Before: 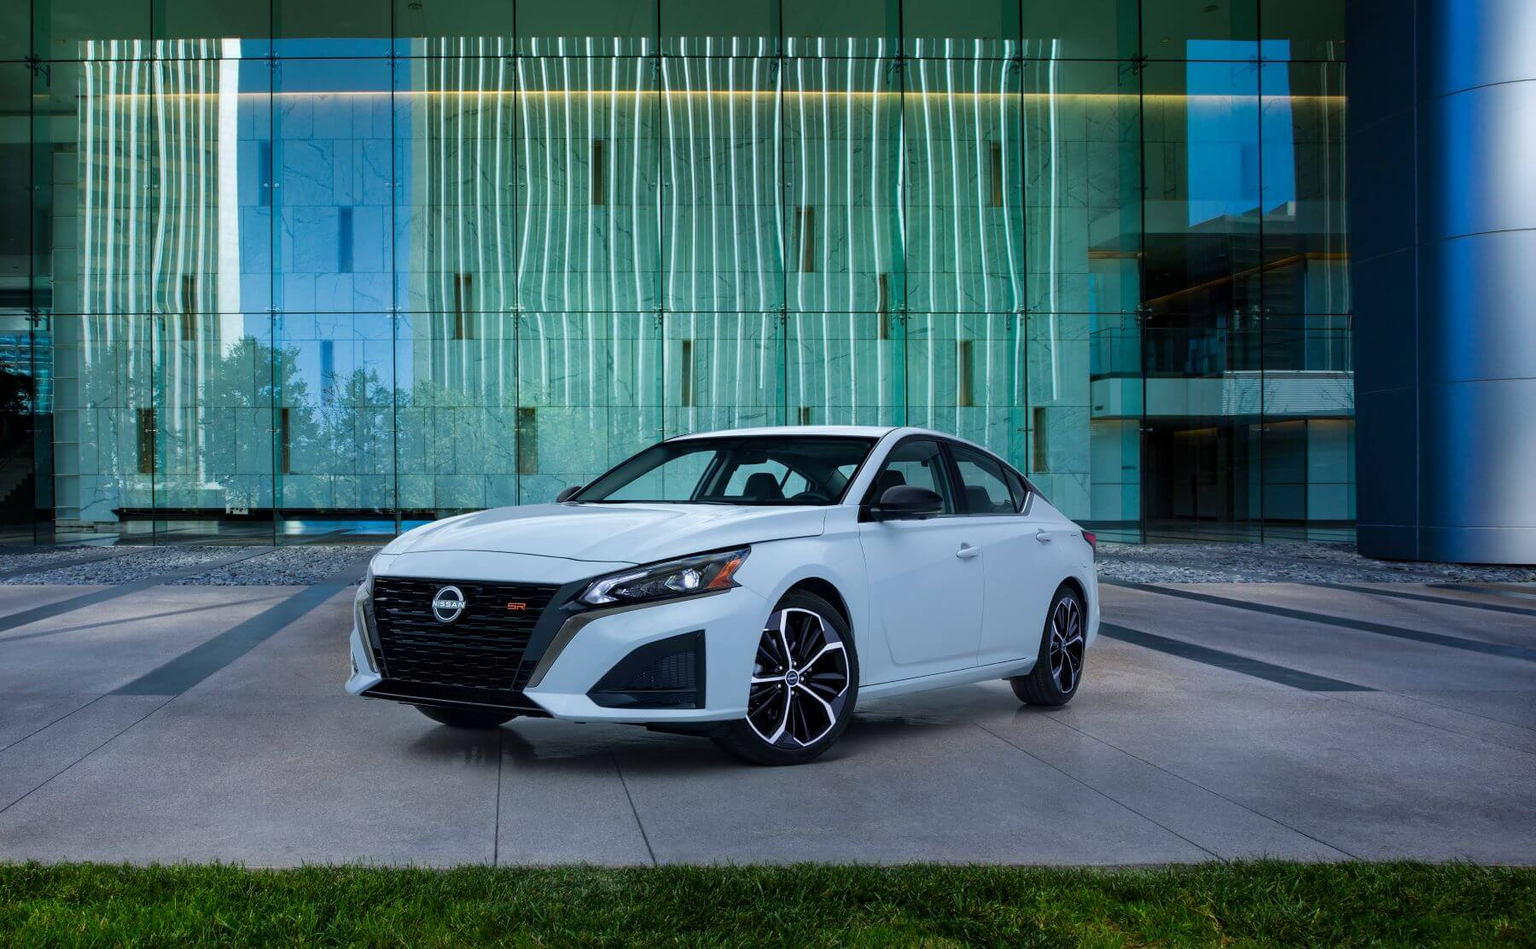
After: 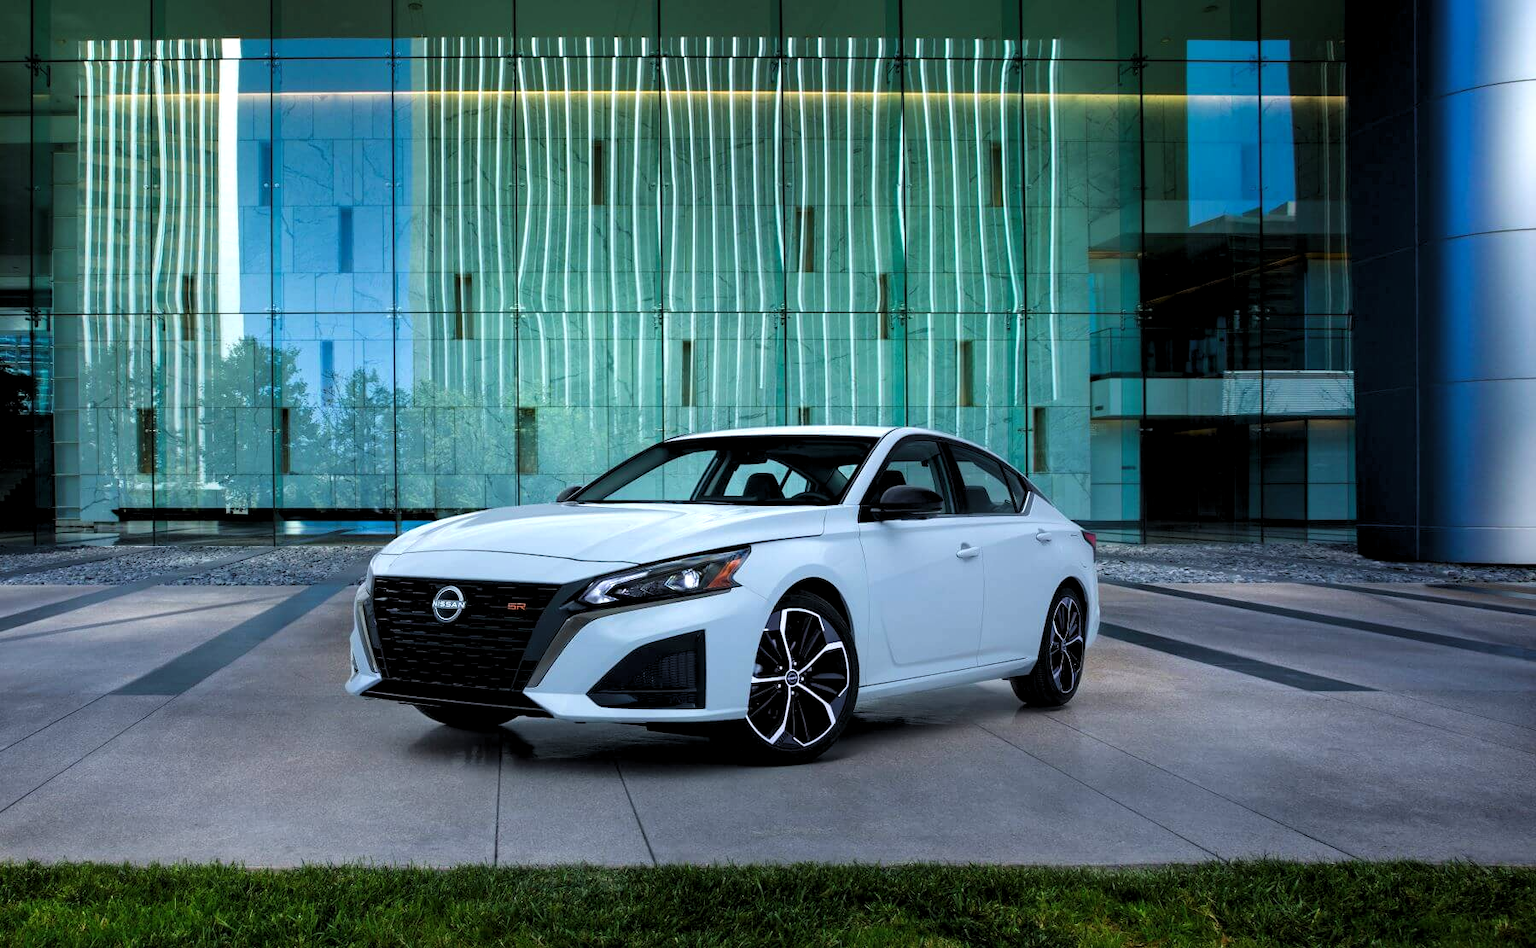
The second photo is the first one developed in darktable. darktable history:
white balance: emerald 1
levels: levels [0.055, 0.477, 0.9]
